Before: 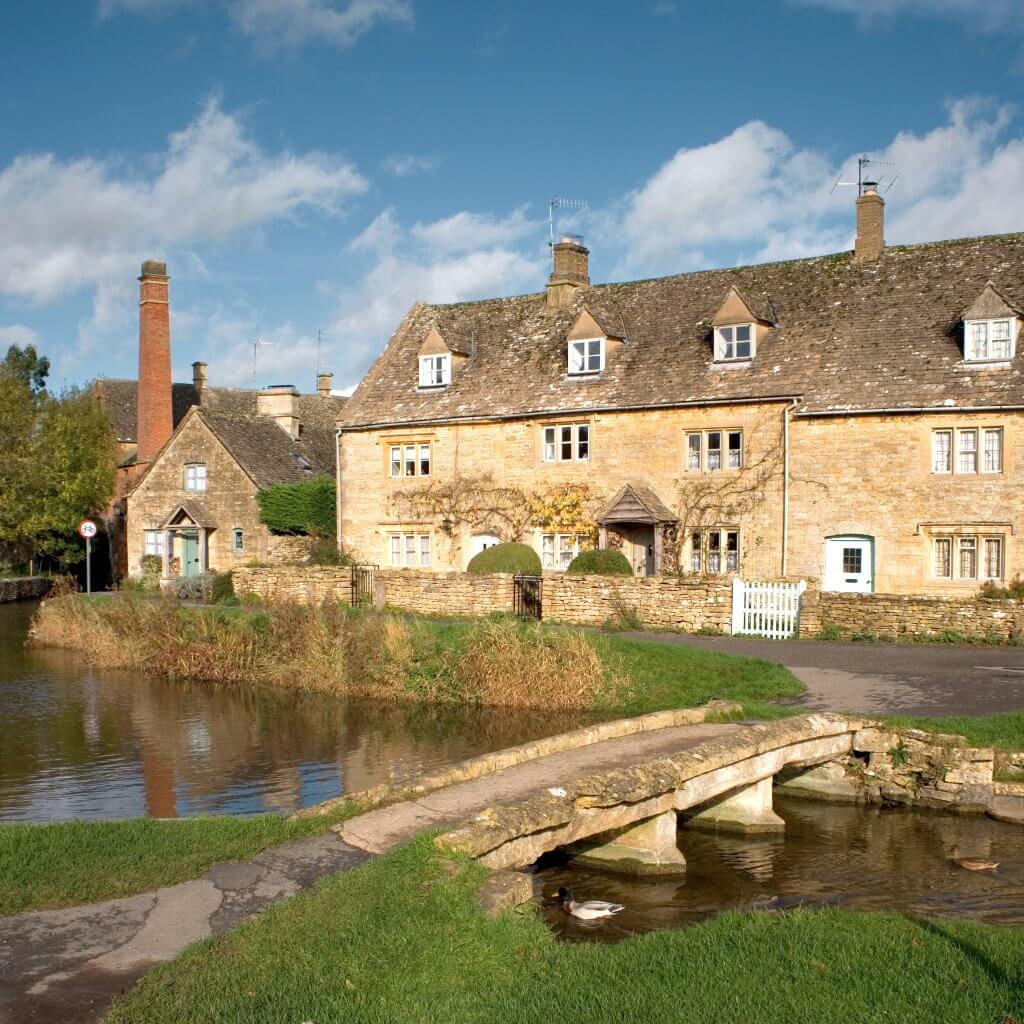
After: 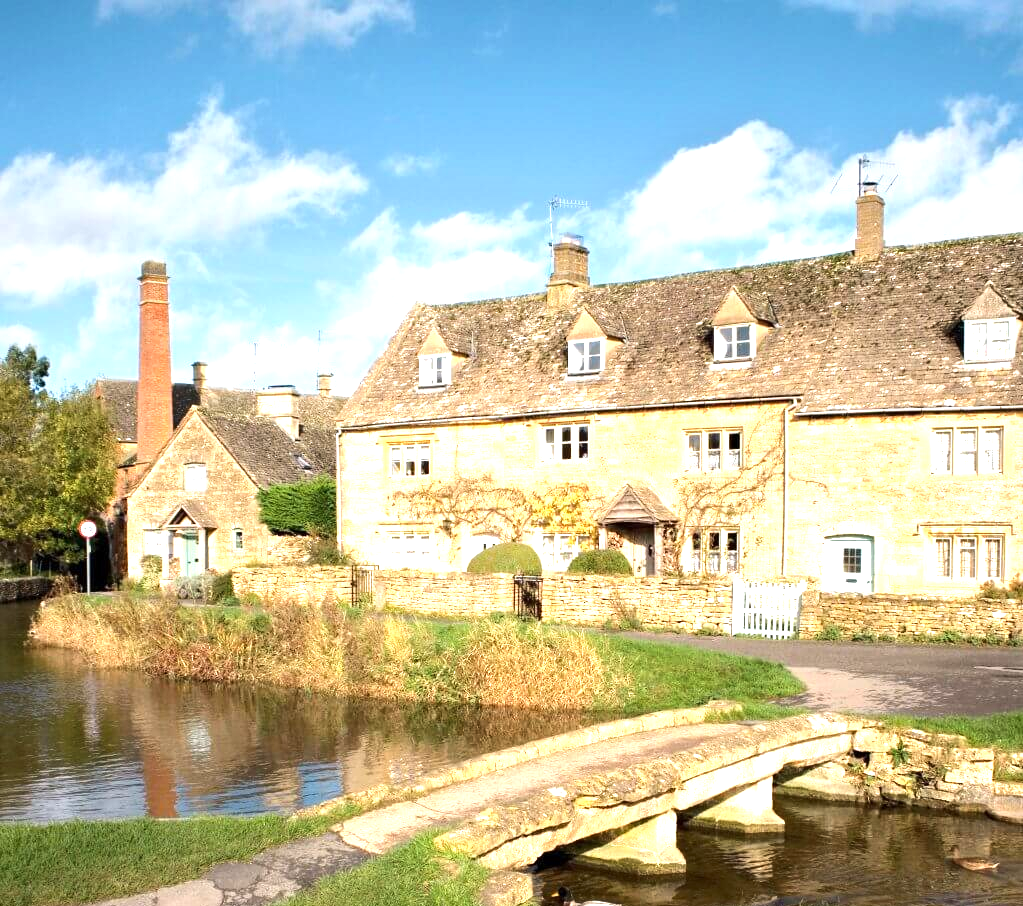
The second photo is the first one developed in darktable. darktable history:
exposure: exposure 0.6 EV, compensate highlight preservation false
white balance: red 1, blue 1
tone equalizer: -8 EV 0.001 EV, -7 EV -0.002 EV, -6 EV 0.002 EV, -5 EV -0.03 EV, -4 EV -0.116 EV, -3 EV -0.169 EV, -2 EV 0.24 EV, -1 EV 0.702 EV, +0 EV 0.493 EV
crop and rotate: top 0%, bottom 11.49%
